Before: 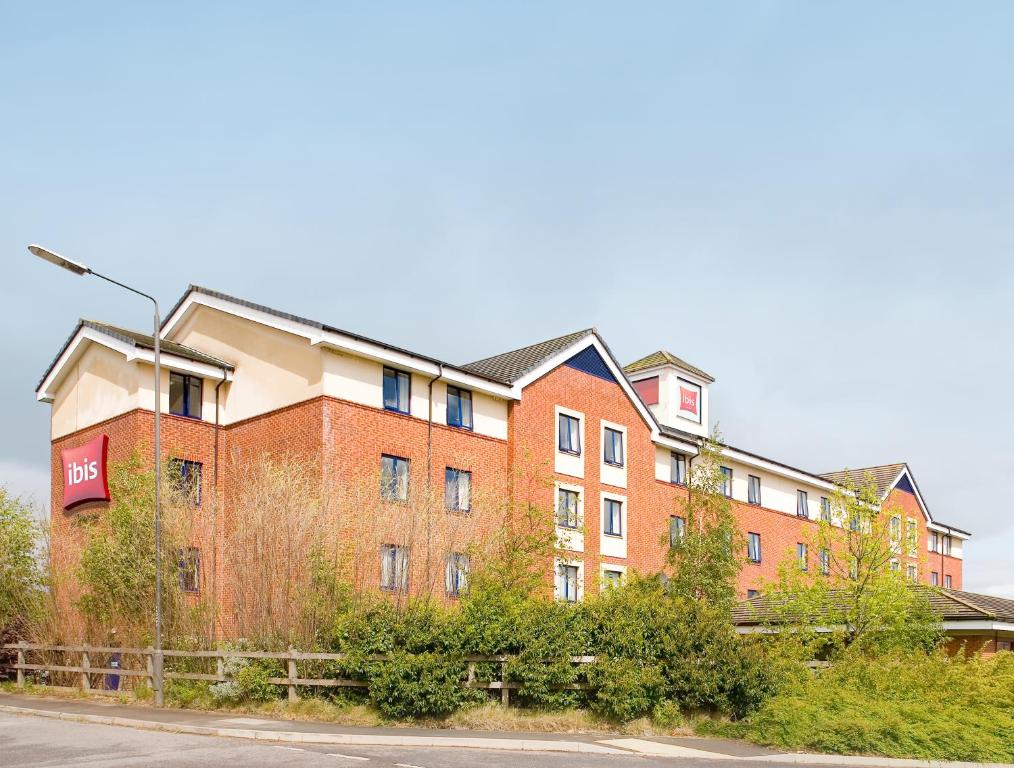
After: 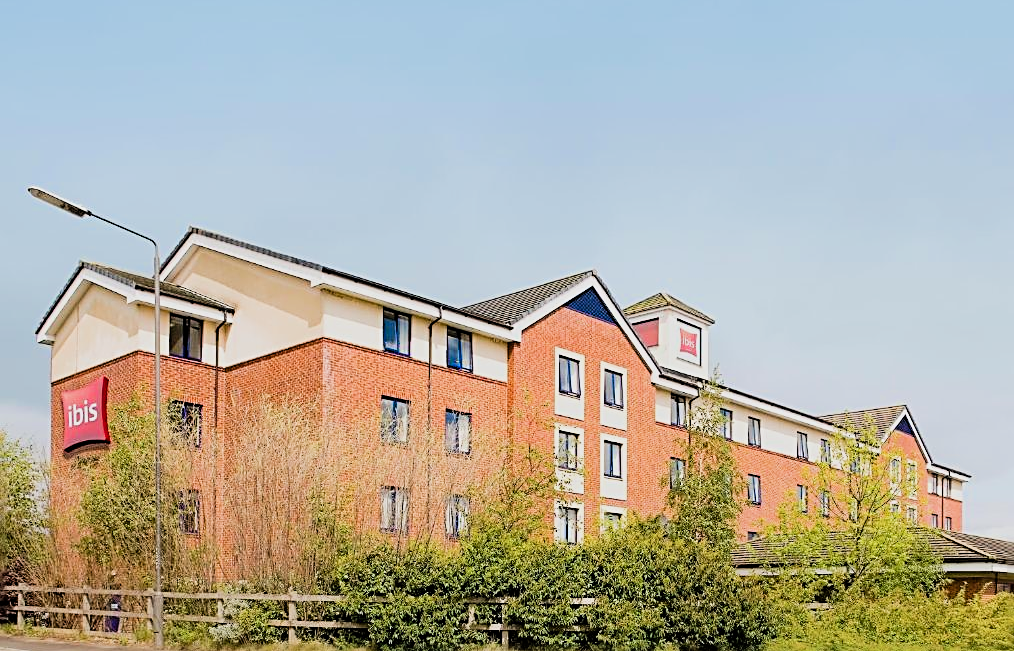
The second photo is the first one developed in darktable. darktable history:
filmic rgb: black relative exposure -7.5 EV, white relative exposure 5 EV, hardness 3.31, contrast 1.3
crop: top 7.559%, bottom 7.579%
color zones: curves: ch1 [(0.25, 0.5) (0.747, 0.71)]
sharpen: radius 2.592, amount 0.684
